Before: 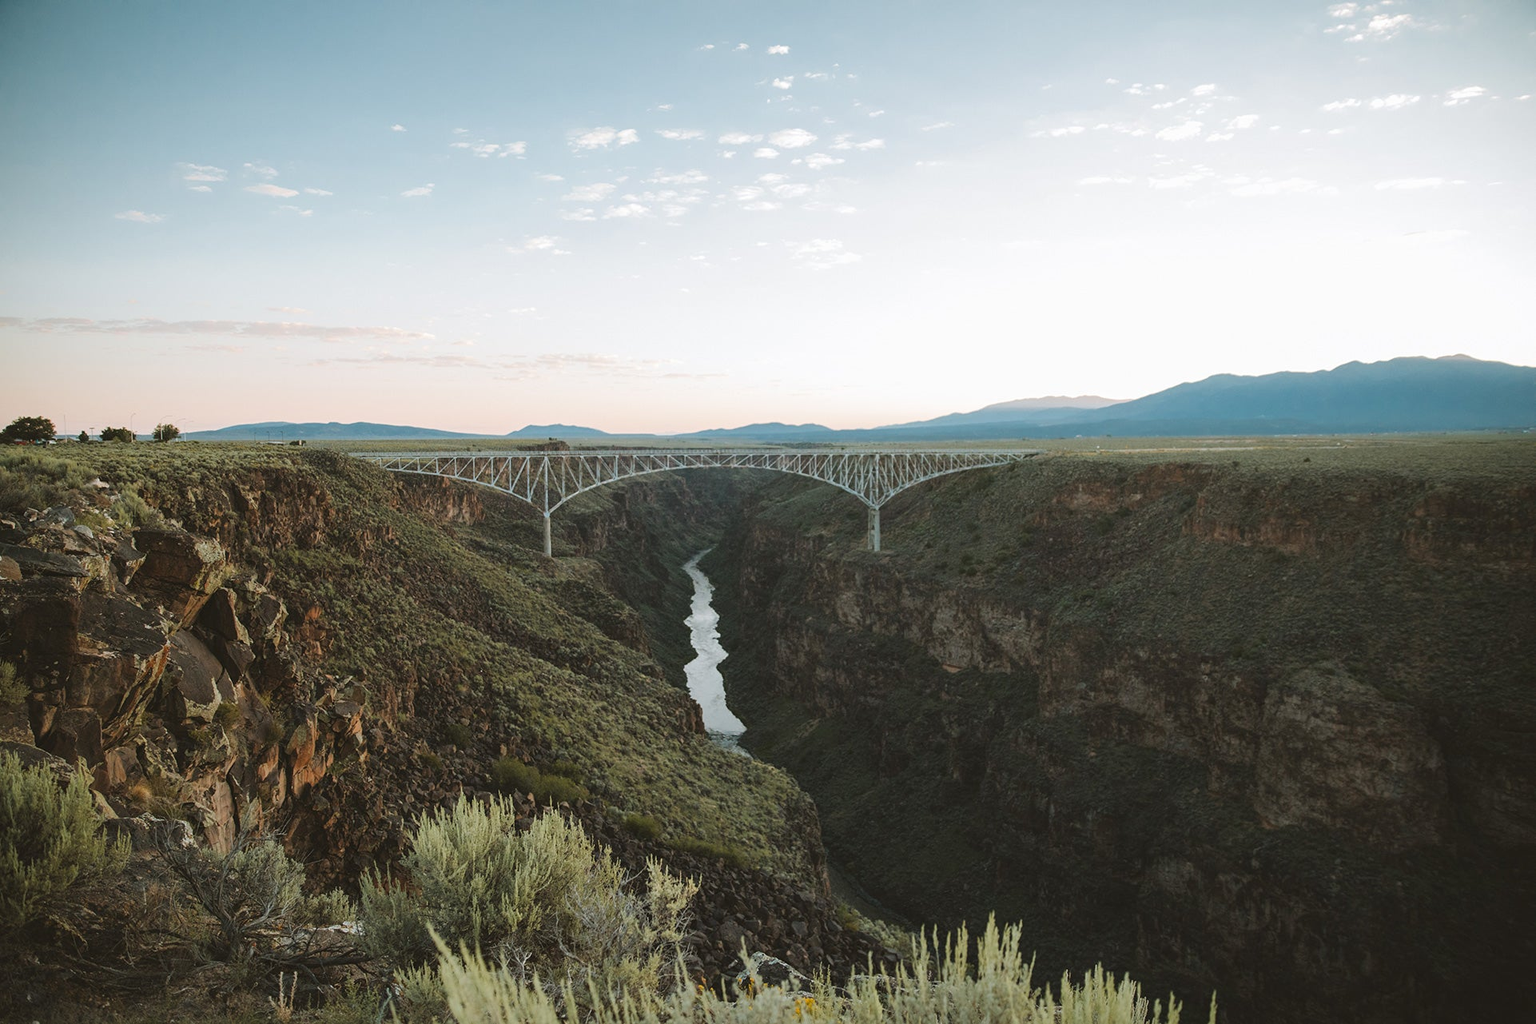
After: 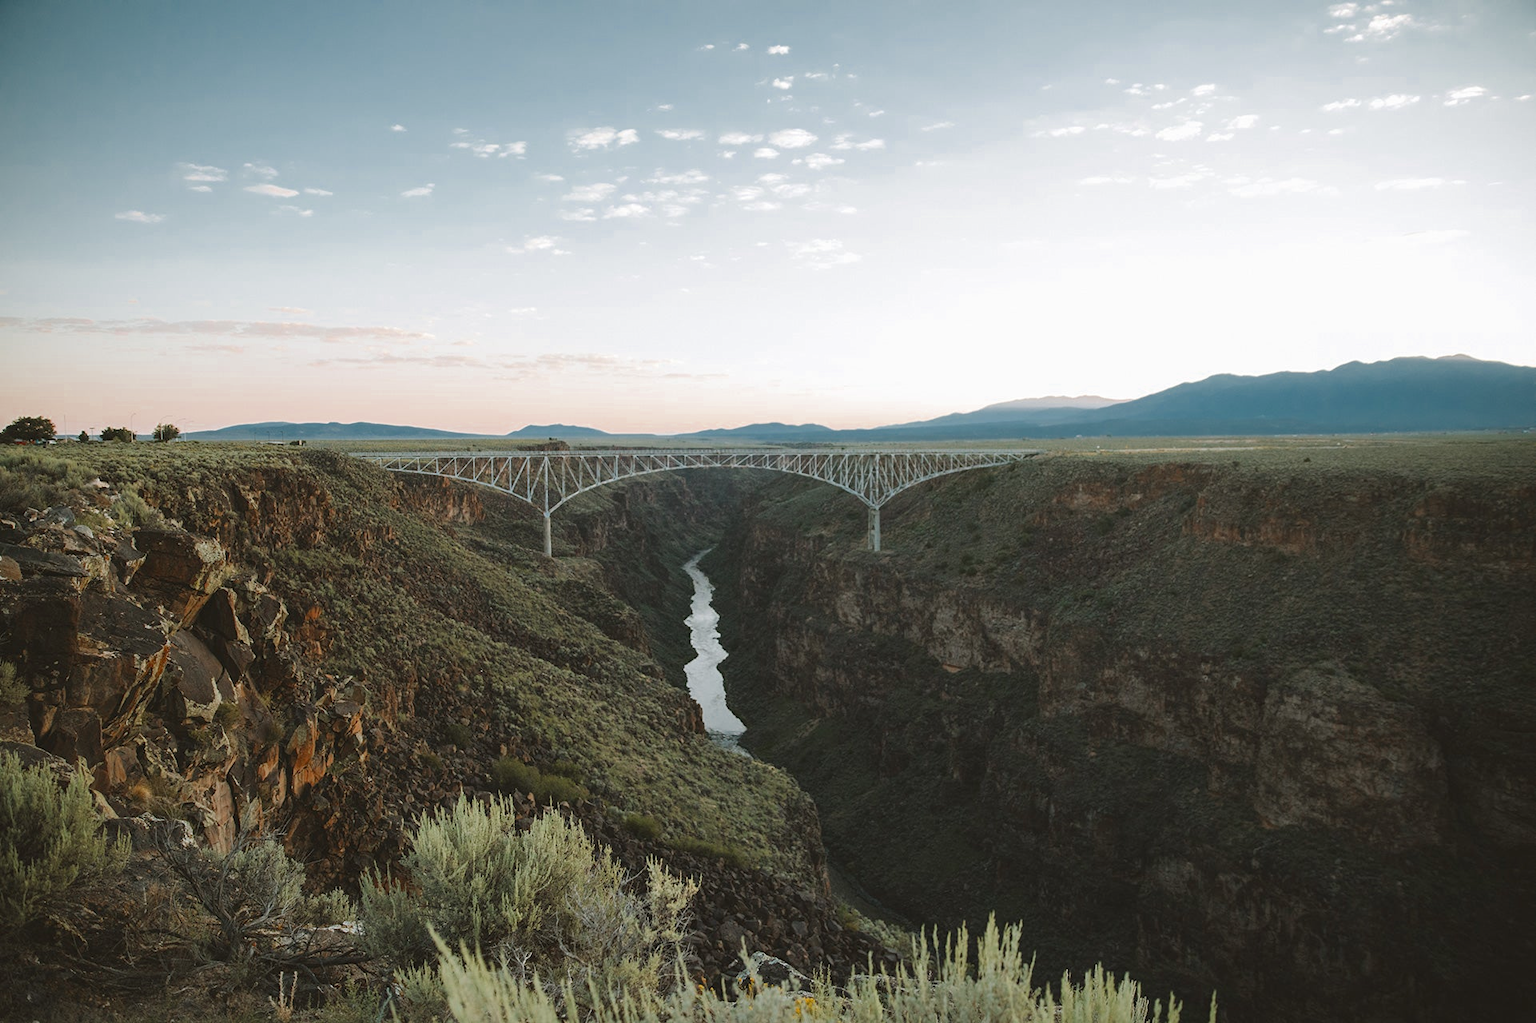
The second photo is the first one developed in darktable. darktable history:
color correction: highlights b* 0.057, saturation 1.31
color zones: curves: ch0 [(0, 0.5) (0.125, 0.4) (0.25, 0.5) (0.375, 0.4) (0.5, 0.4) (0.625, 0.35) (0.75, 0.35) (0.875, 0.5)]; ch1 [(0, 0.35) (0.125, 0.45) (0.25, 0.35) (0.375, 0.35) (0.5, 0.35) (0.625, 0.35) (0.75, 0.45) (0.875, 0.35)]; ch2 [(0, 0.6) (0.125, 0.5) (0.25, 0.5) (0.375, 0.6) (0.5, 0.6) (0.625, 0.5) (0.75, 0.5) (0.875, 0.5)]
